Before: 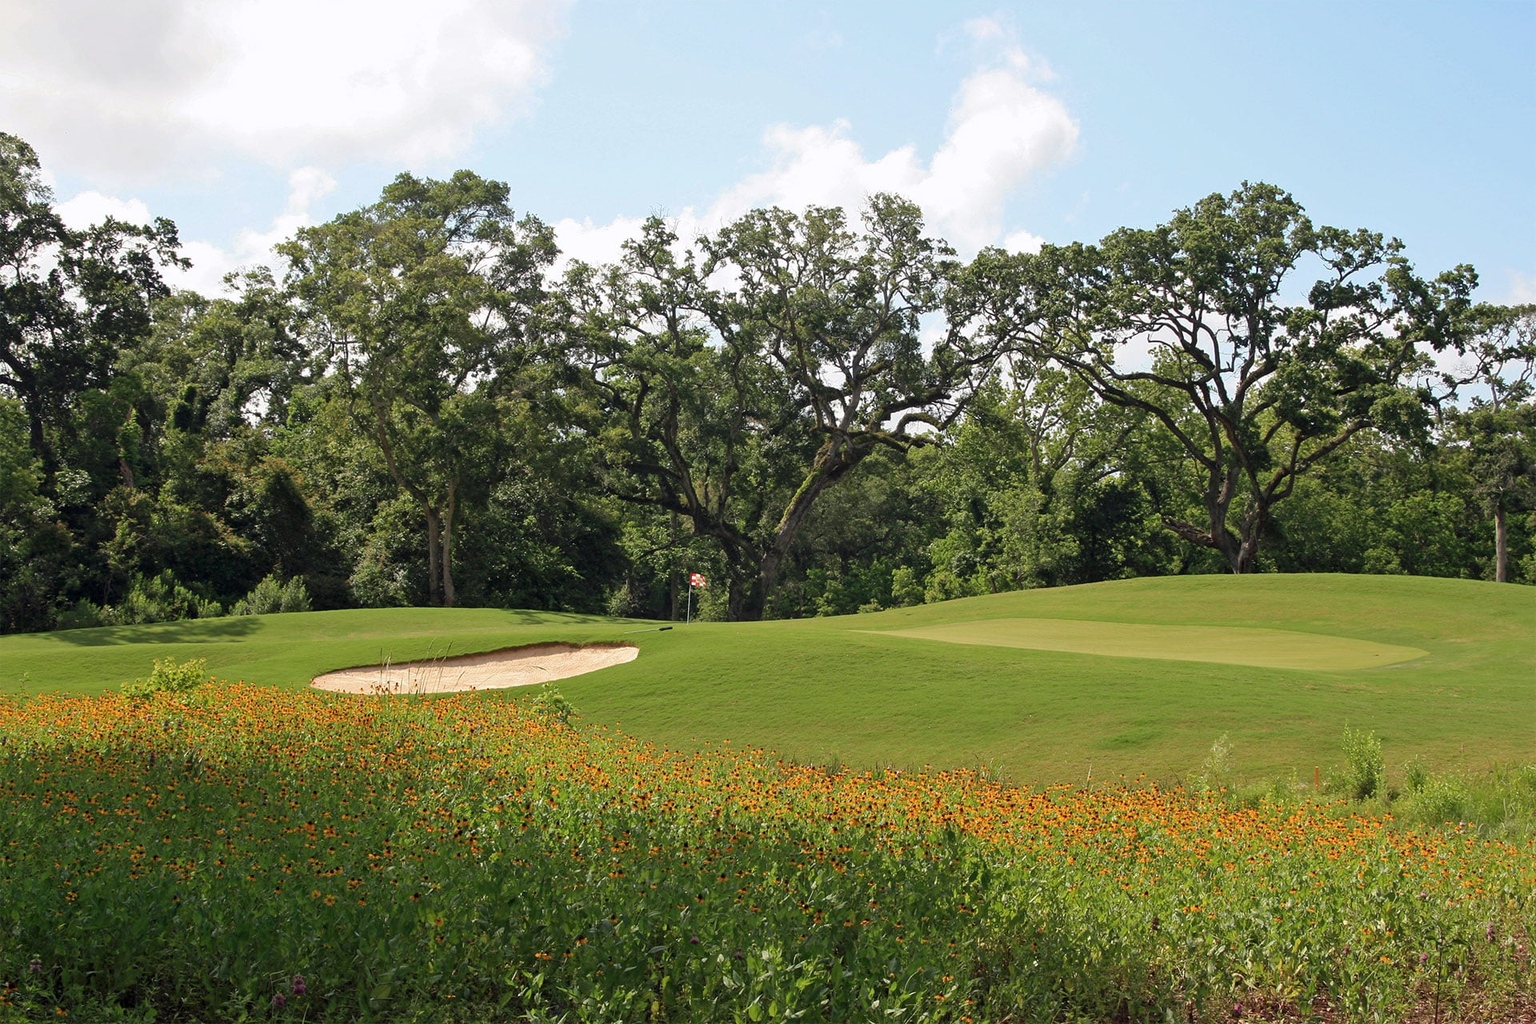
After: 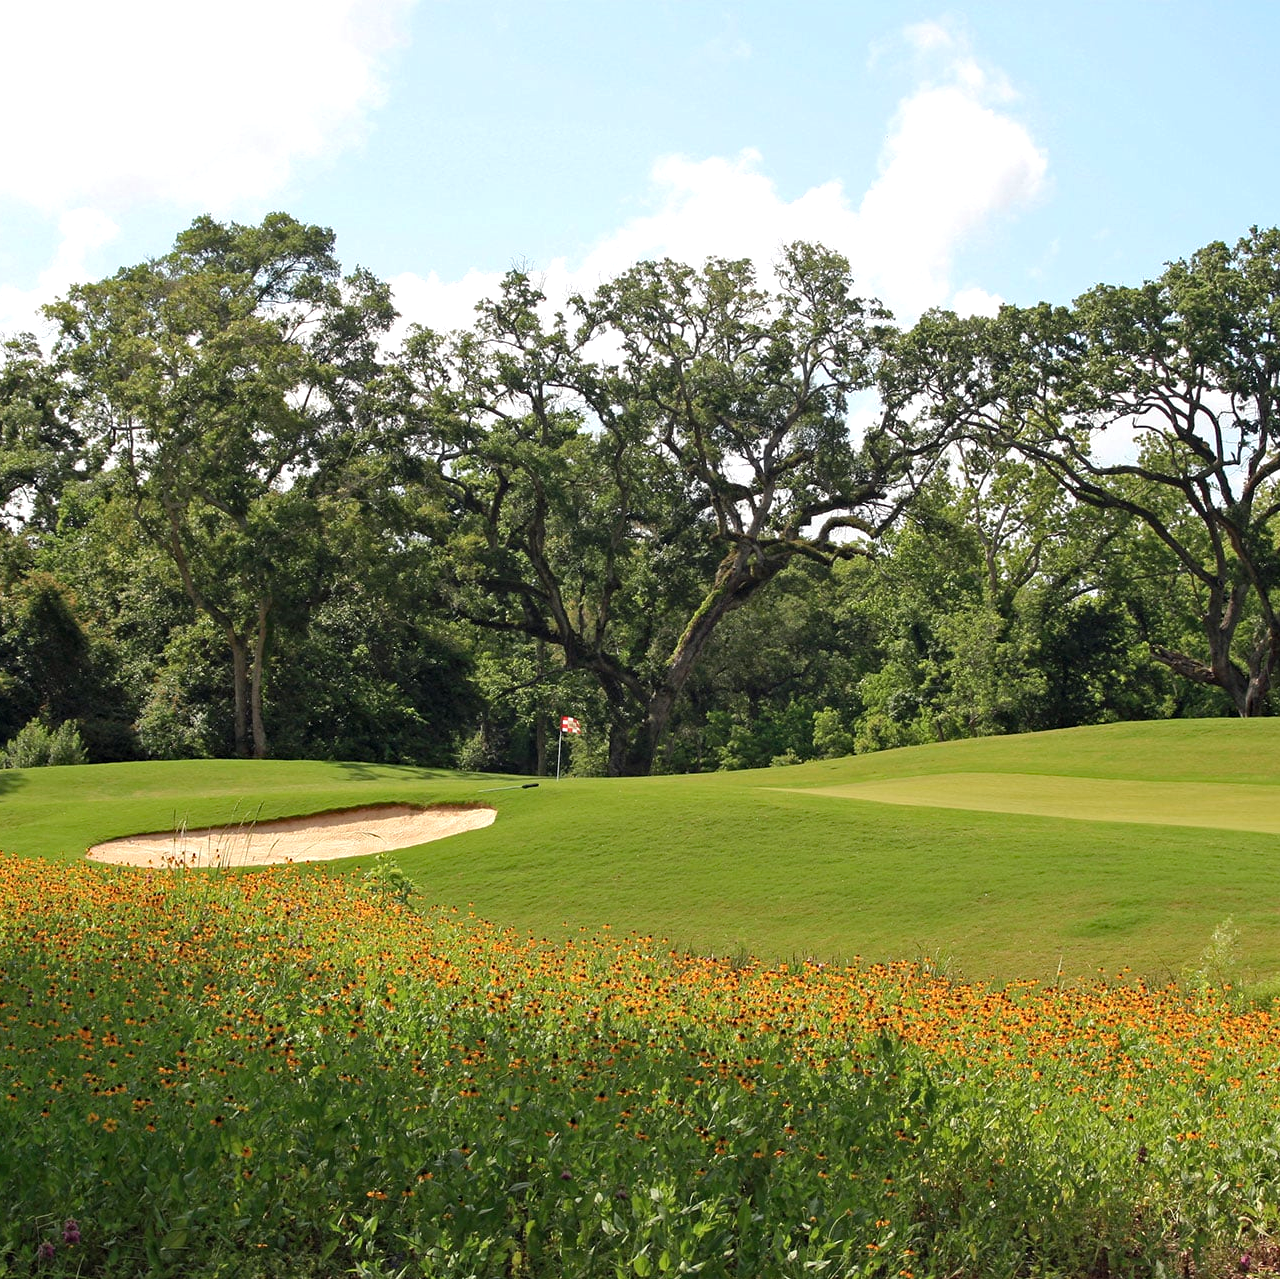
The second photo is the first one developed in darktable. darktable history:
haze removal: strength 0.29, distance 0.25, compatibility mode true, adaptive false
exposure: exposure 0.258 EV, compensate highlight preservation false
crop and rotate: left 15.754%, right 17.579%
